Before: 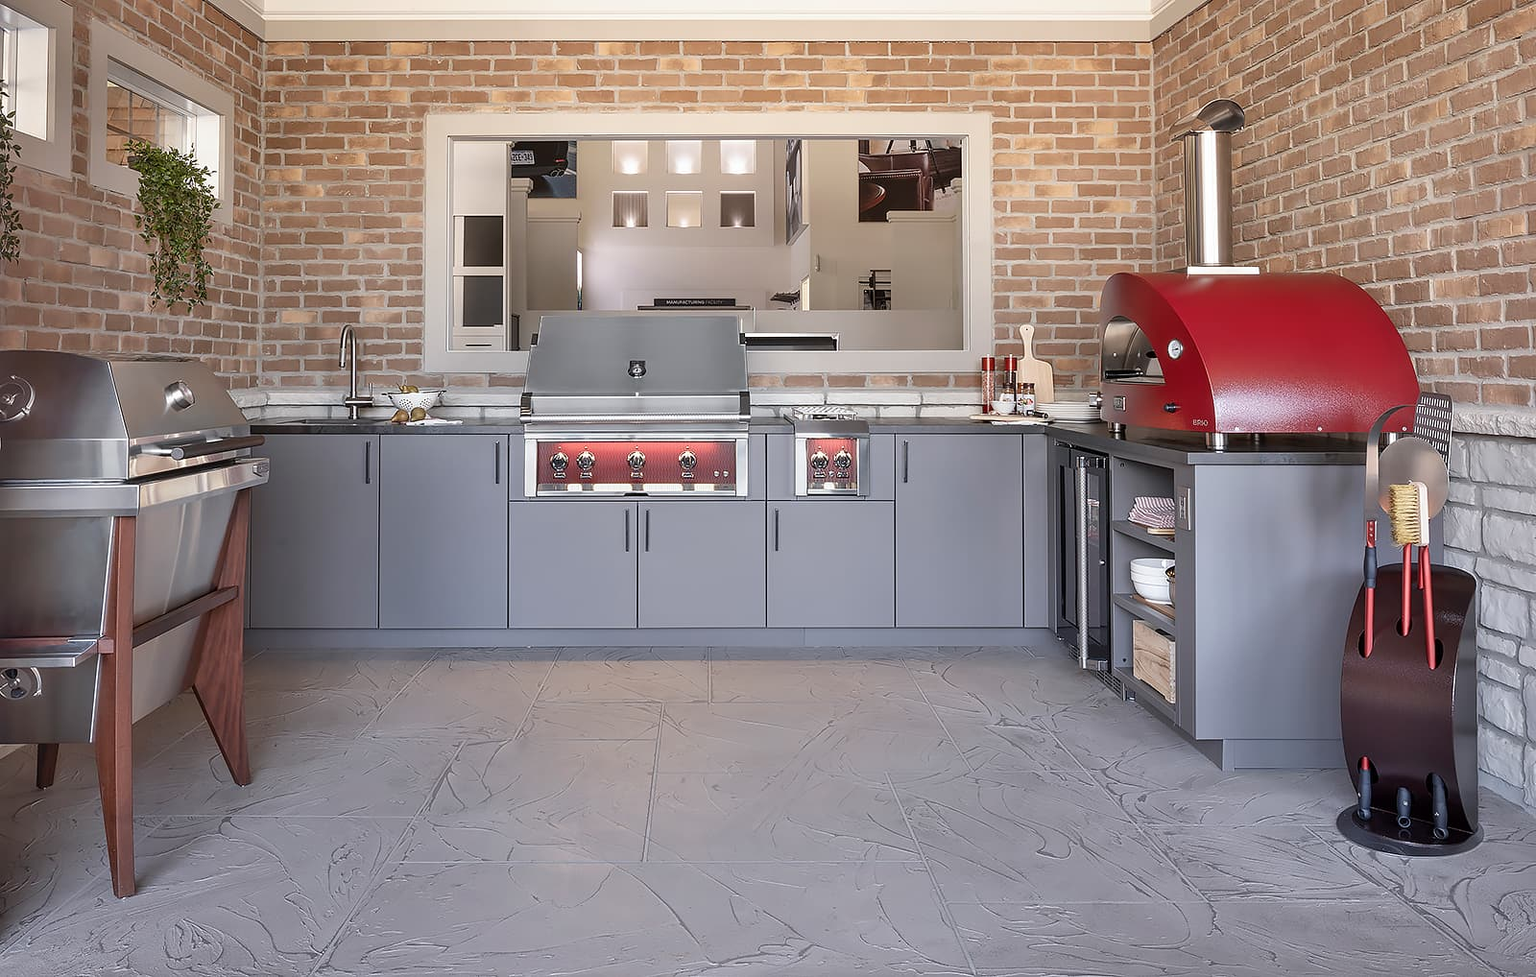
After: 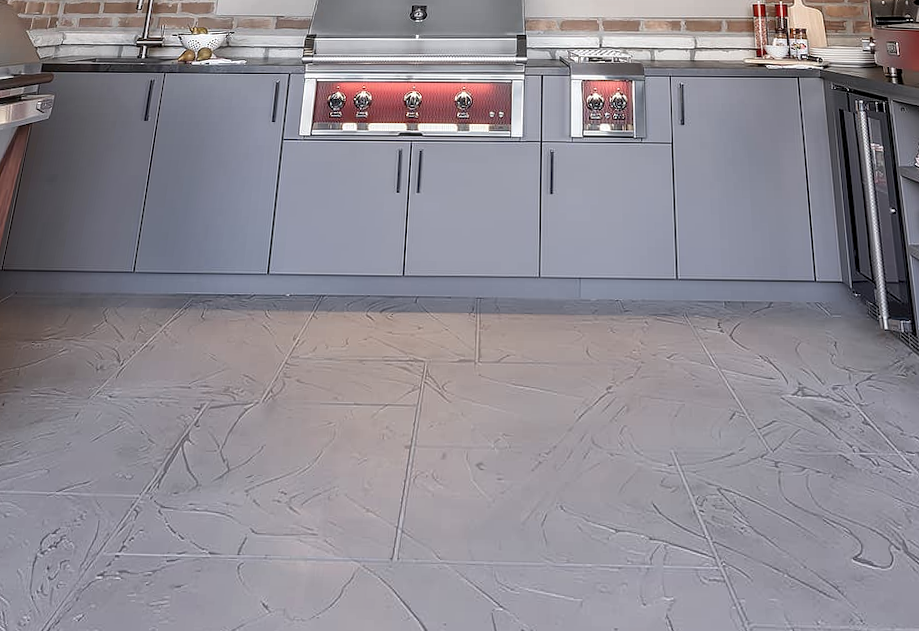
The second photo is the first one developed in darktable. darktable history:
local contrast: on, module defaults
tone equalizer: on, module defaults
rotate and perspective: rotation 0.72°, lens shift (vertical) -0.352, lens shift (horizontal) -0.051, crop left 0.152, crop right 0.859, crop top 0.019, crop bottom 0.964
crop: left 6.488%, top 27.668%, right 24.183%, bottom 8.656%
